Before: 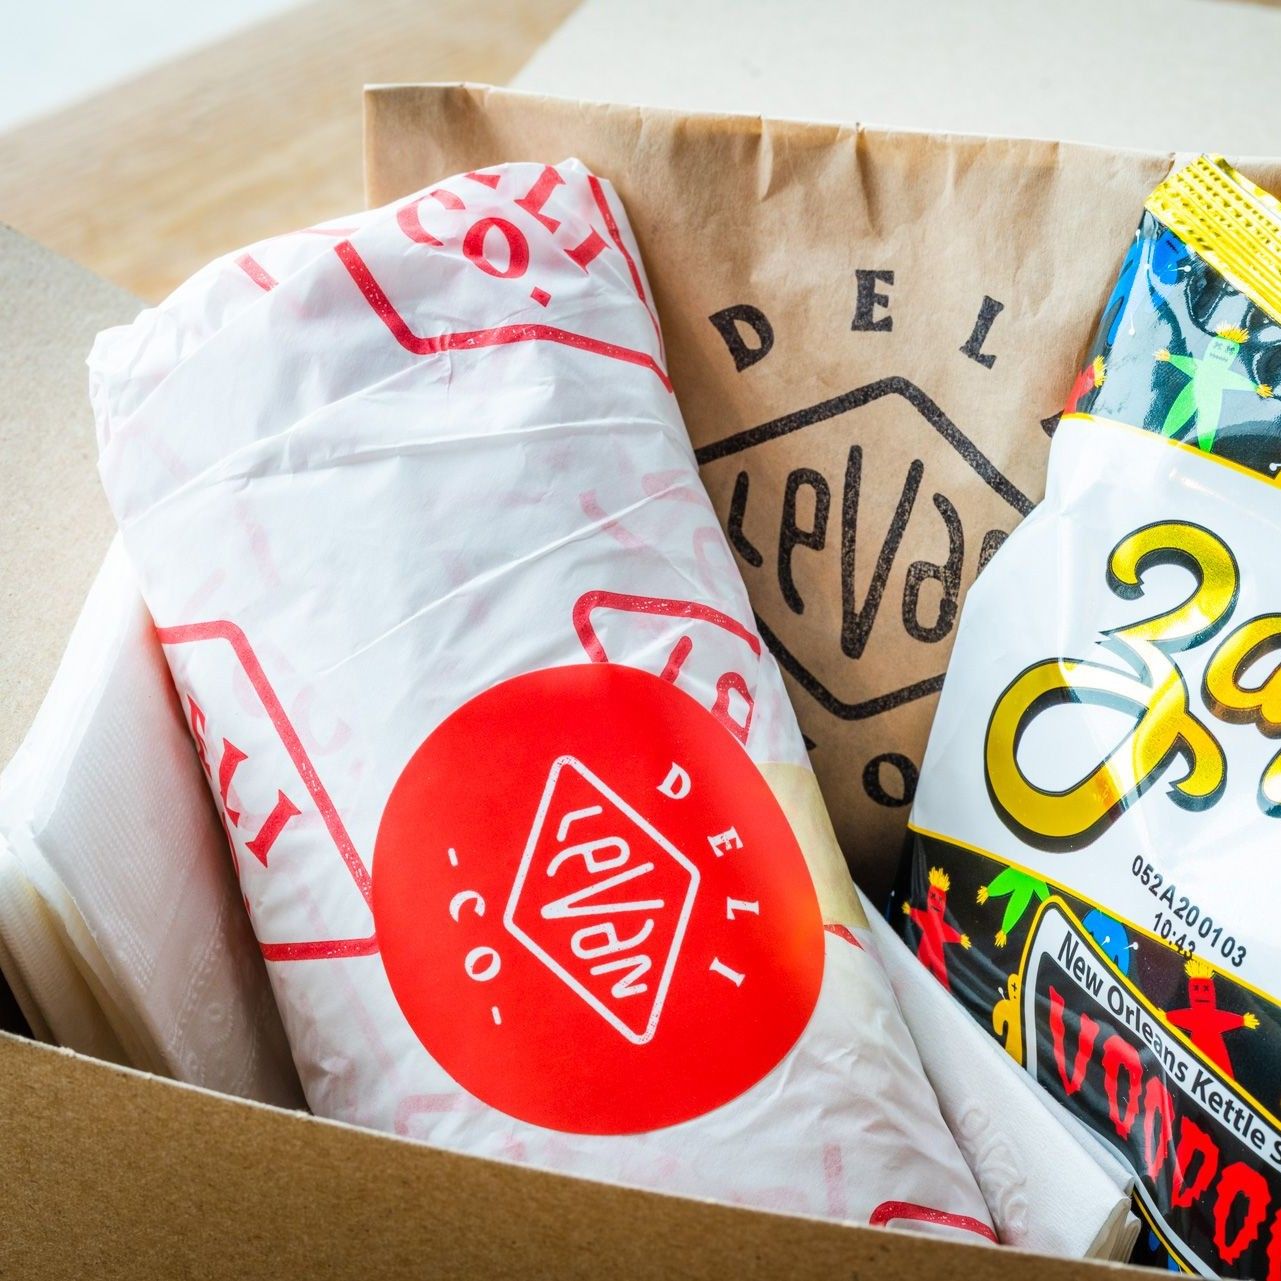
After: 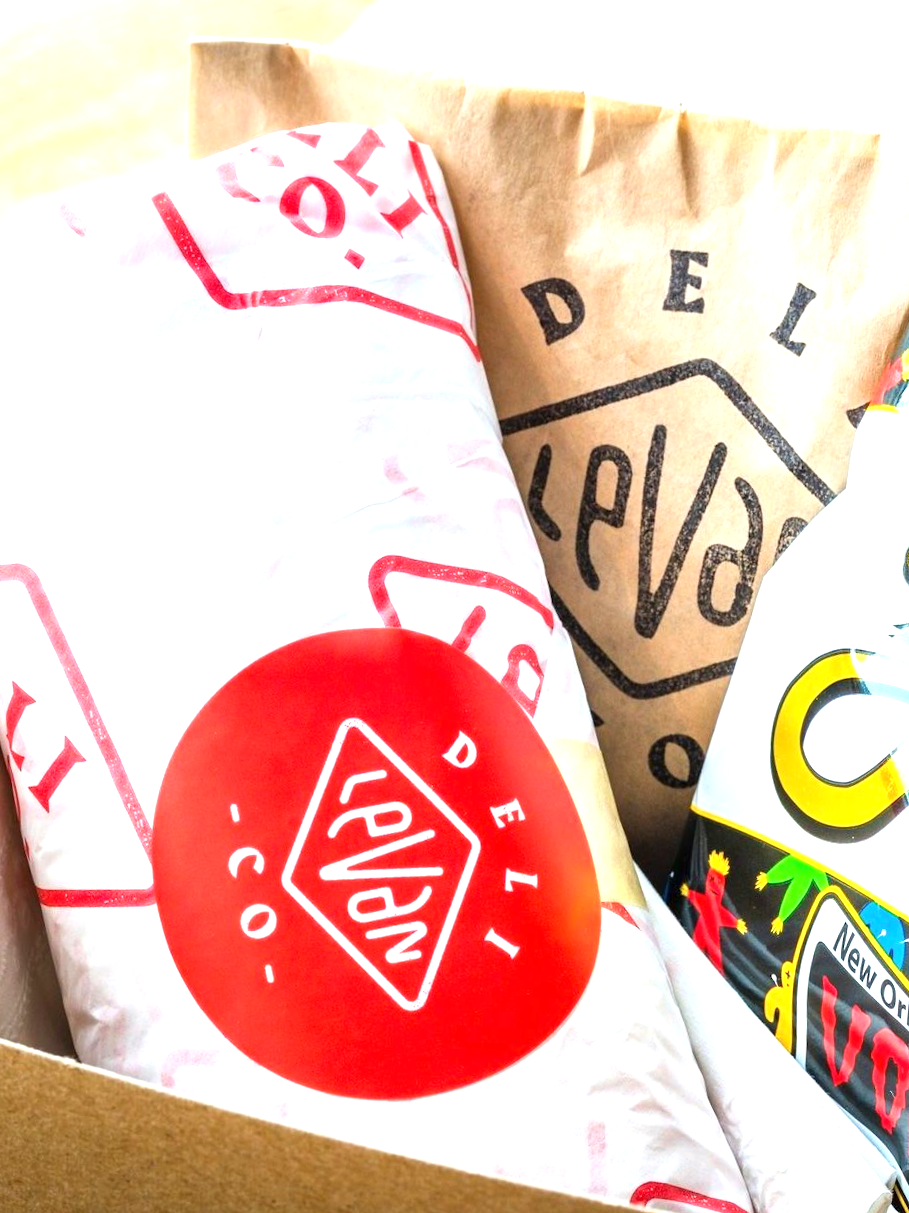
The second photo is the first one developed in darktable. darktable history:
exposure: exposure 1 EV, compensate highlight preservation false
crop and rotate: angle -3.27°, left 14.277%, top 0.028%, right 10.766%, bottom 0.028%
